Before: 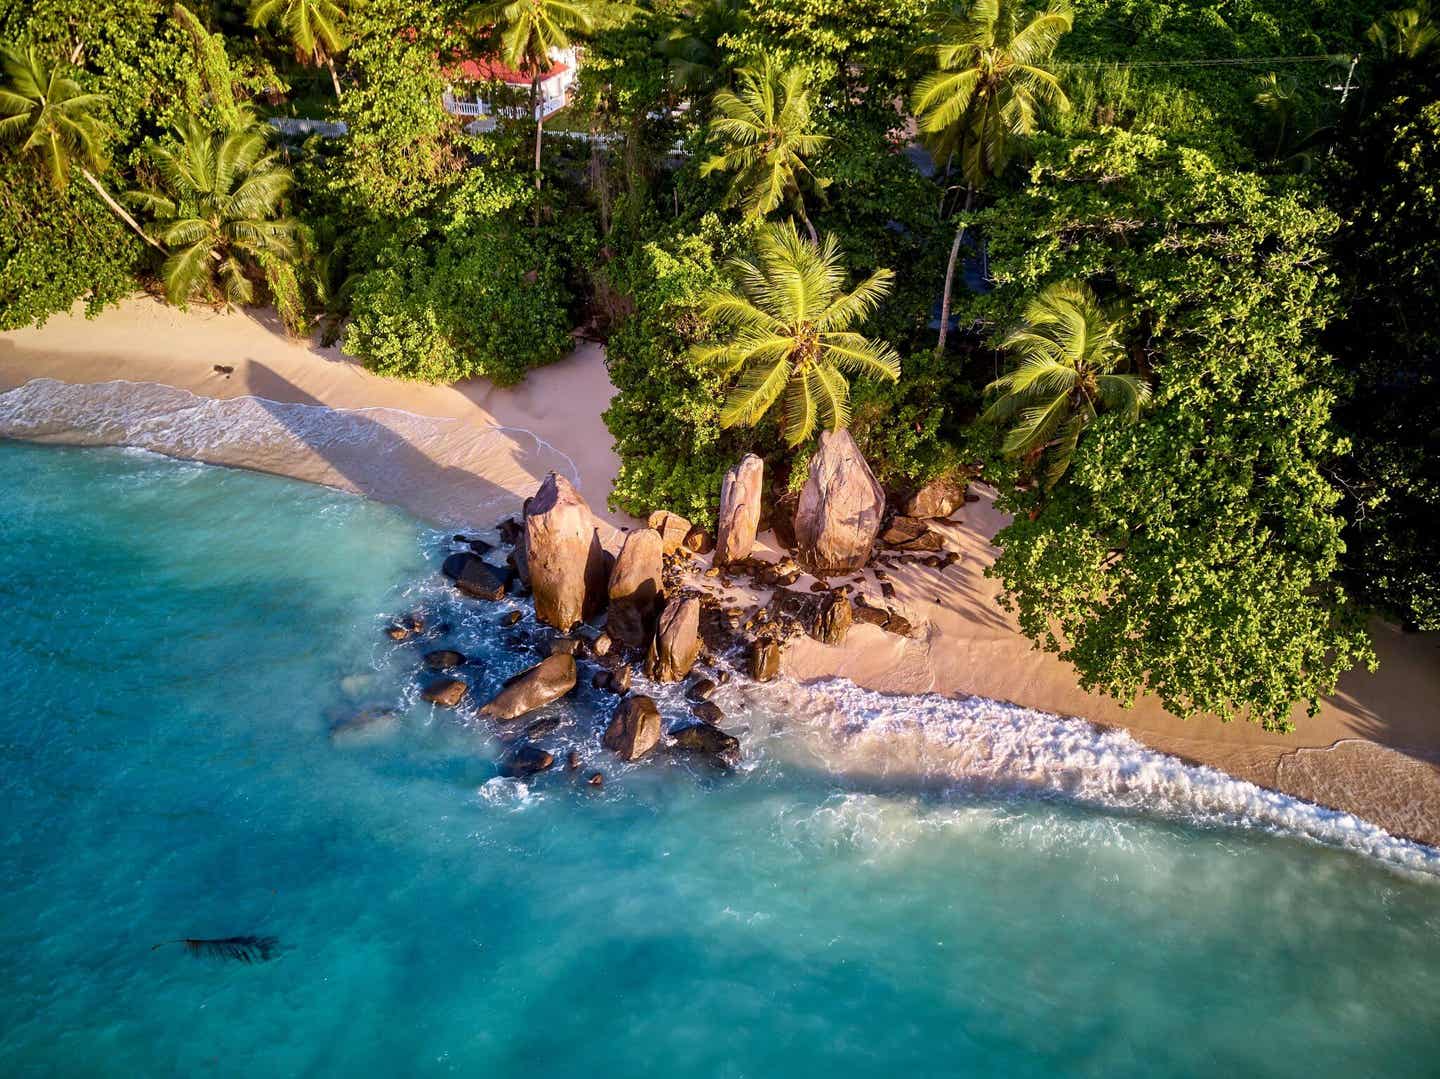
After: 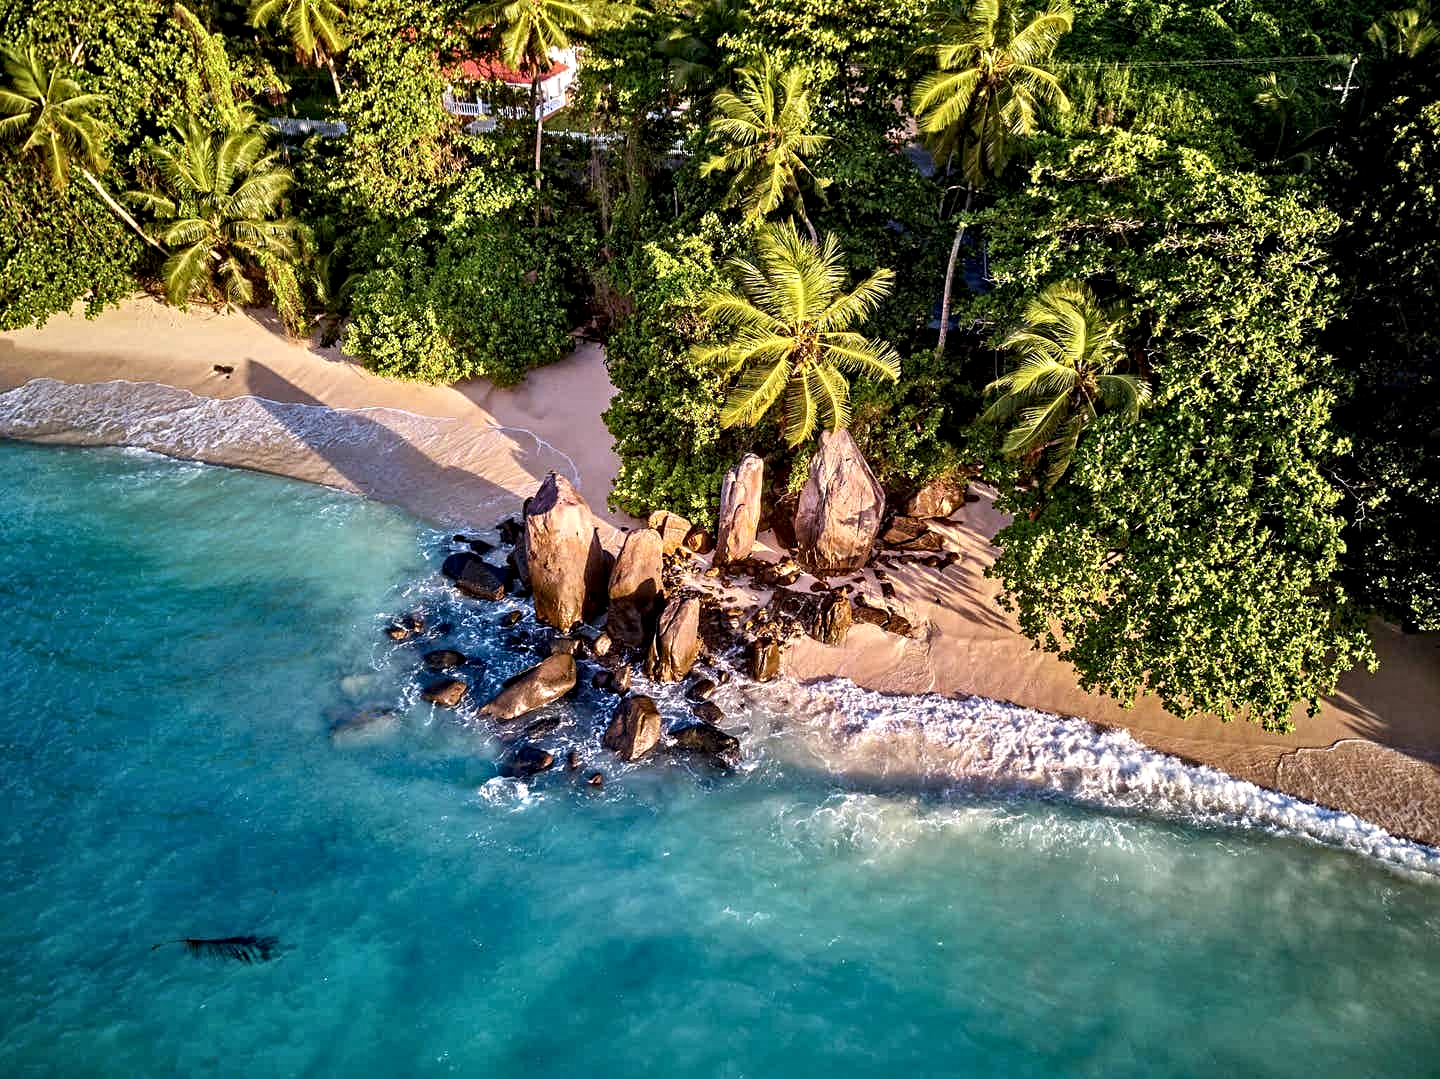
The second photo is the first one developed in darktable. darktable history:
contrast equalizer: y [[0.506, 0.531, 0.562, 0.606, 0.638, 0.669], [0.5 ×6], [0.5 ×6], [0 ×6], [0 ×6]]
